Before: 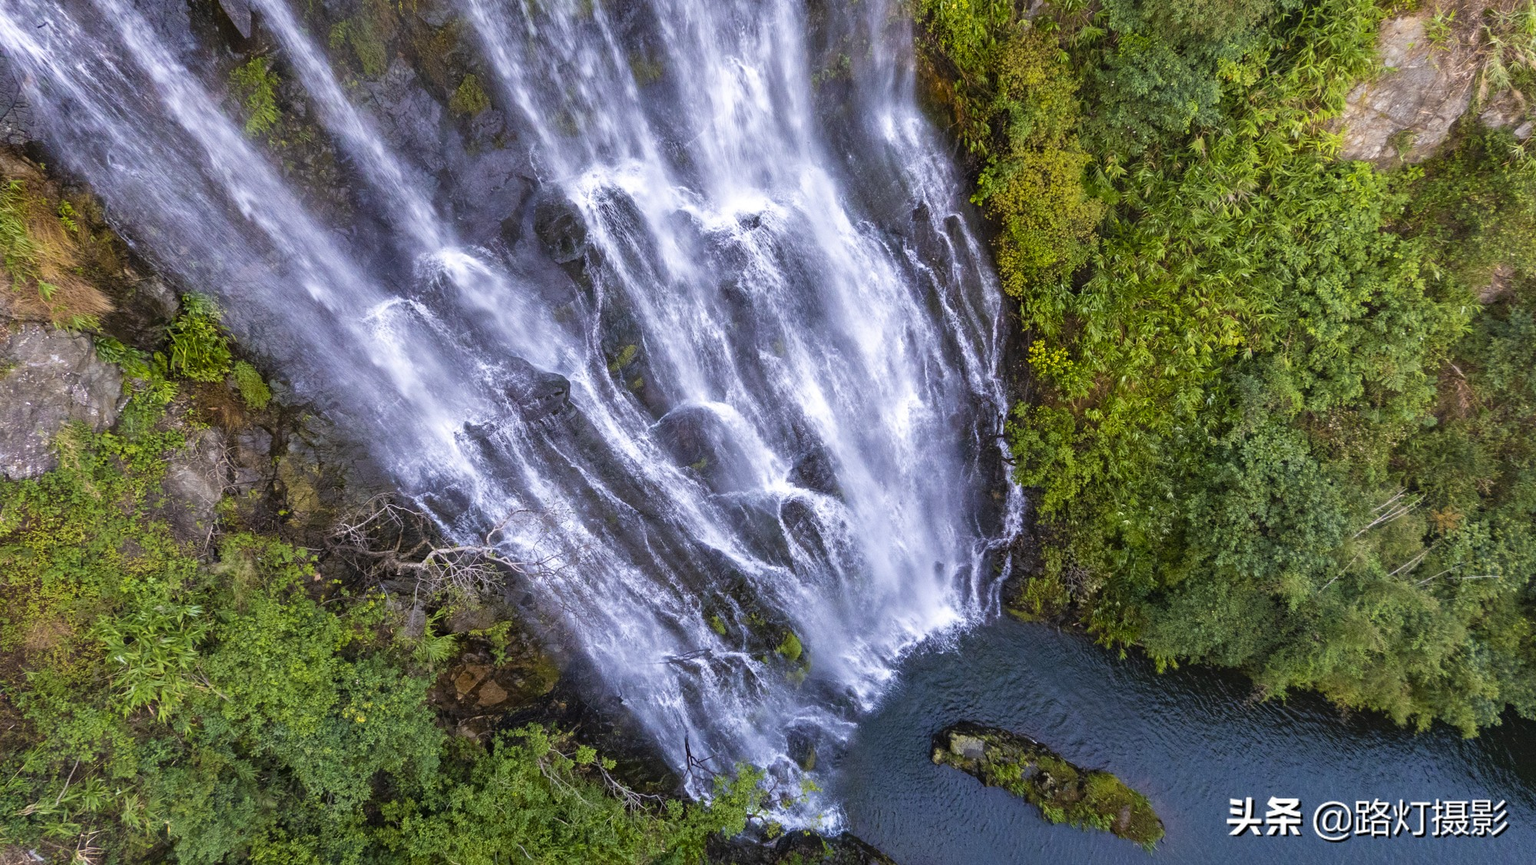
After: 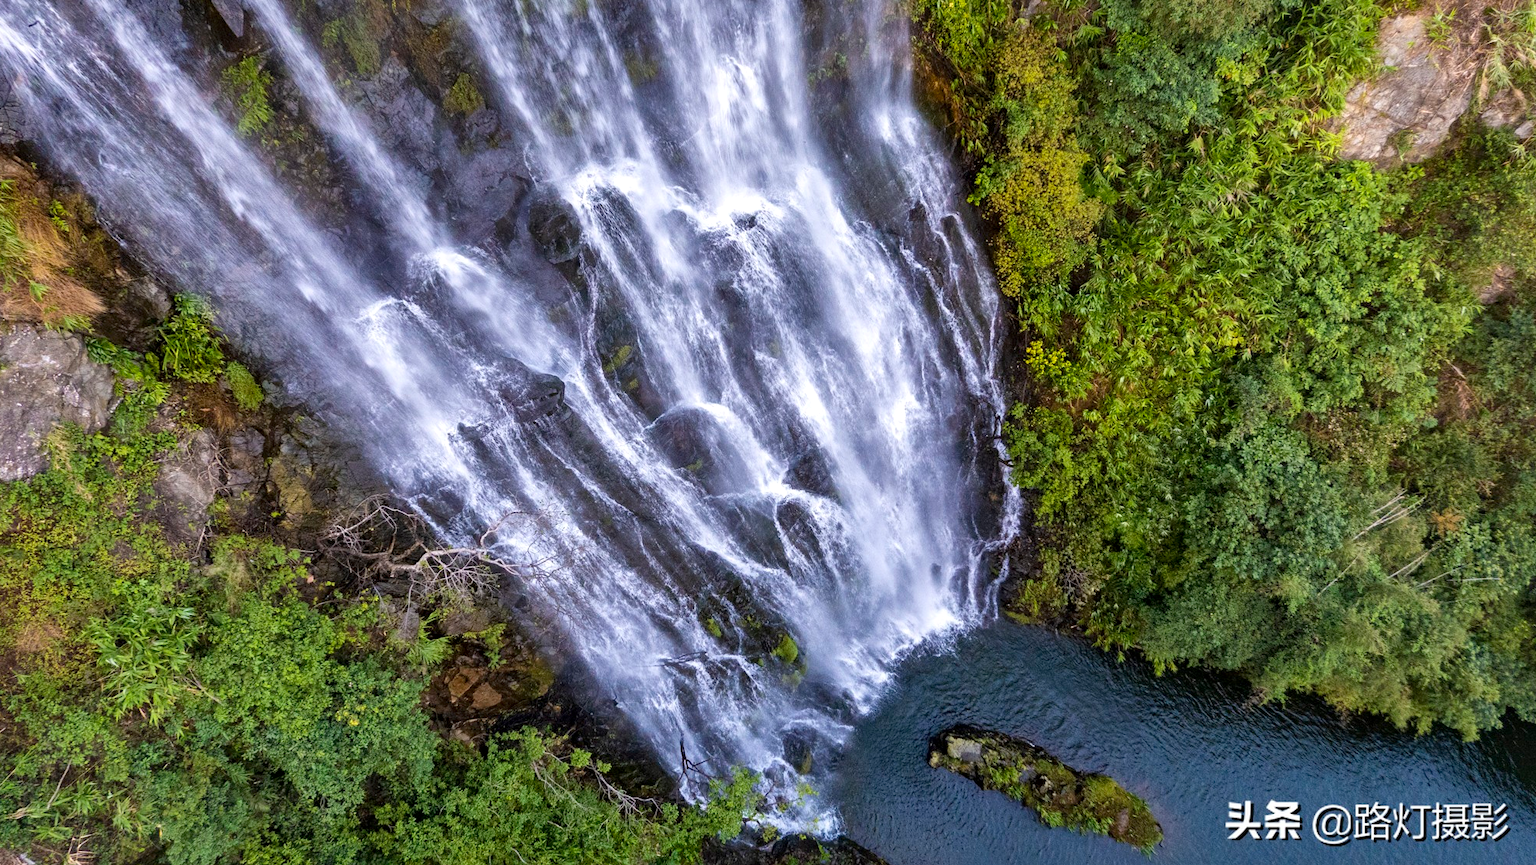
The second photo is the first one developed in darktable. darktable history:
local contrast: mode bilateral grid, contrast 20, coarseness 50, detail 132%, midtone range 0.2
crop and rotate: left 0.614%, top 0.179%, bottom 0.309%
